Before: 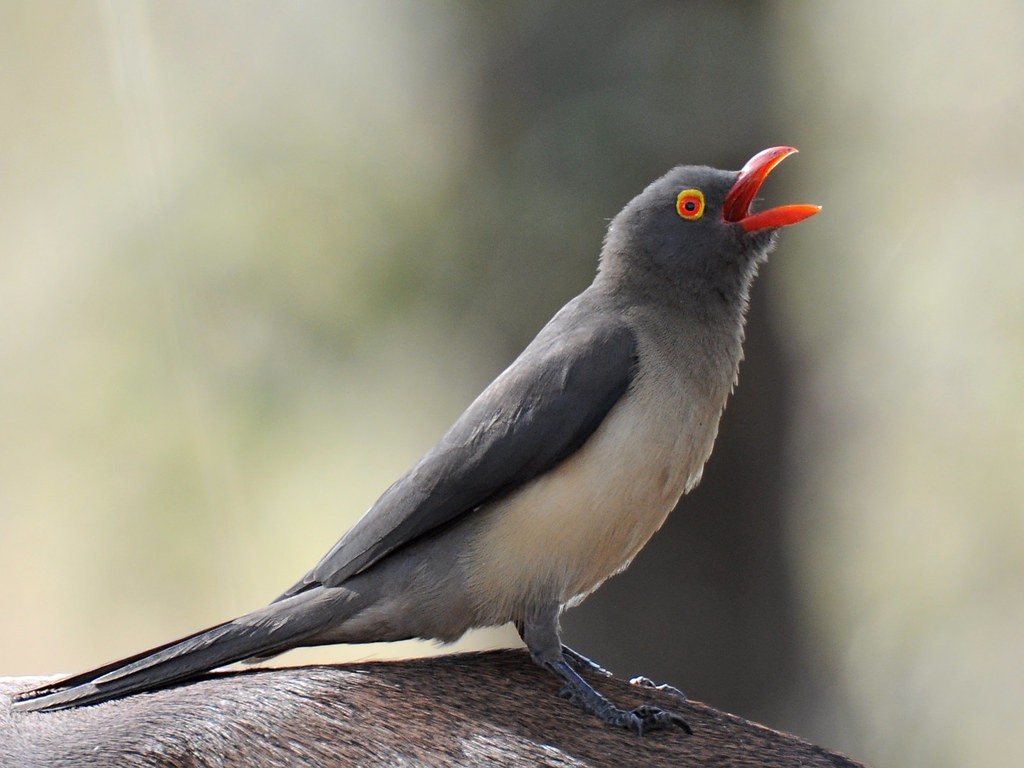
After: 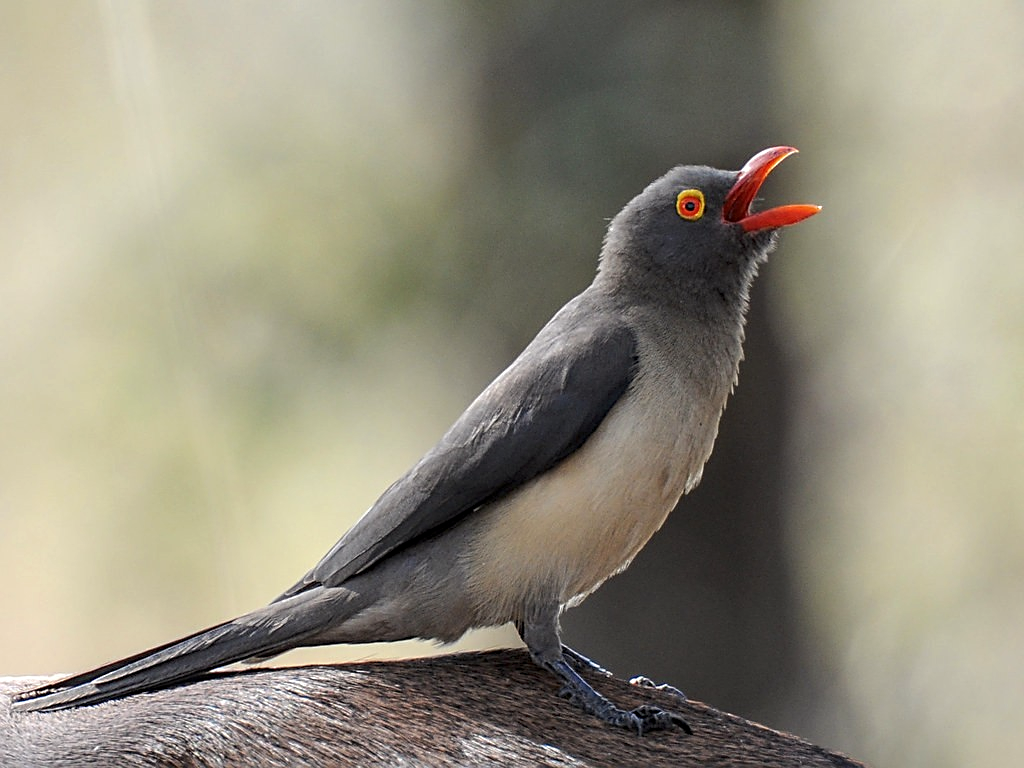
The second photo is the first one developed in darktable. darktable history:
color zones: curves: ch0 [(0.068, 0.464) (0.25, 0.5) (0.48, 0.508) (0.75, 0.536) (0.886, 0.476) (0.967, 0.456)]; ch1 [(0.066, 0.456) (0.25, 0.5) (0.616, 0.508) (0.746, 0.56) (0.934, 0.444)]
local contrast: on, module defaults
sharpen: on, module defaults
white balance: red 1.009, blue 0.985
